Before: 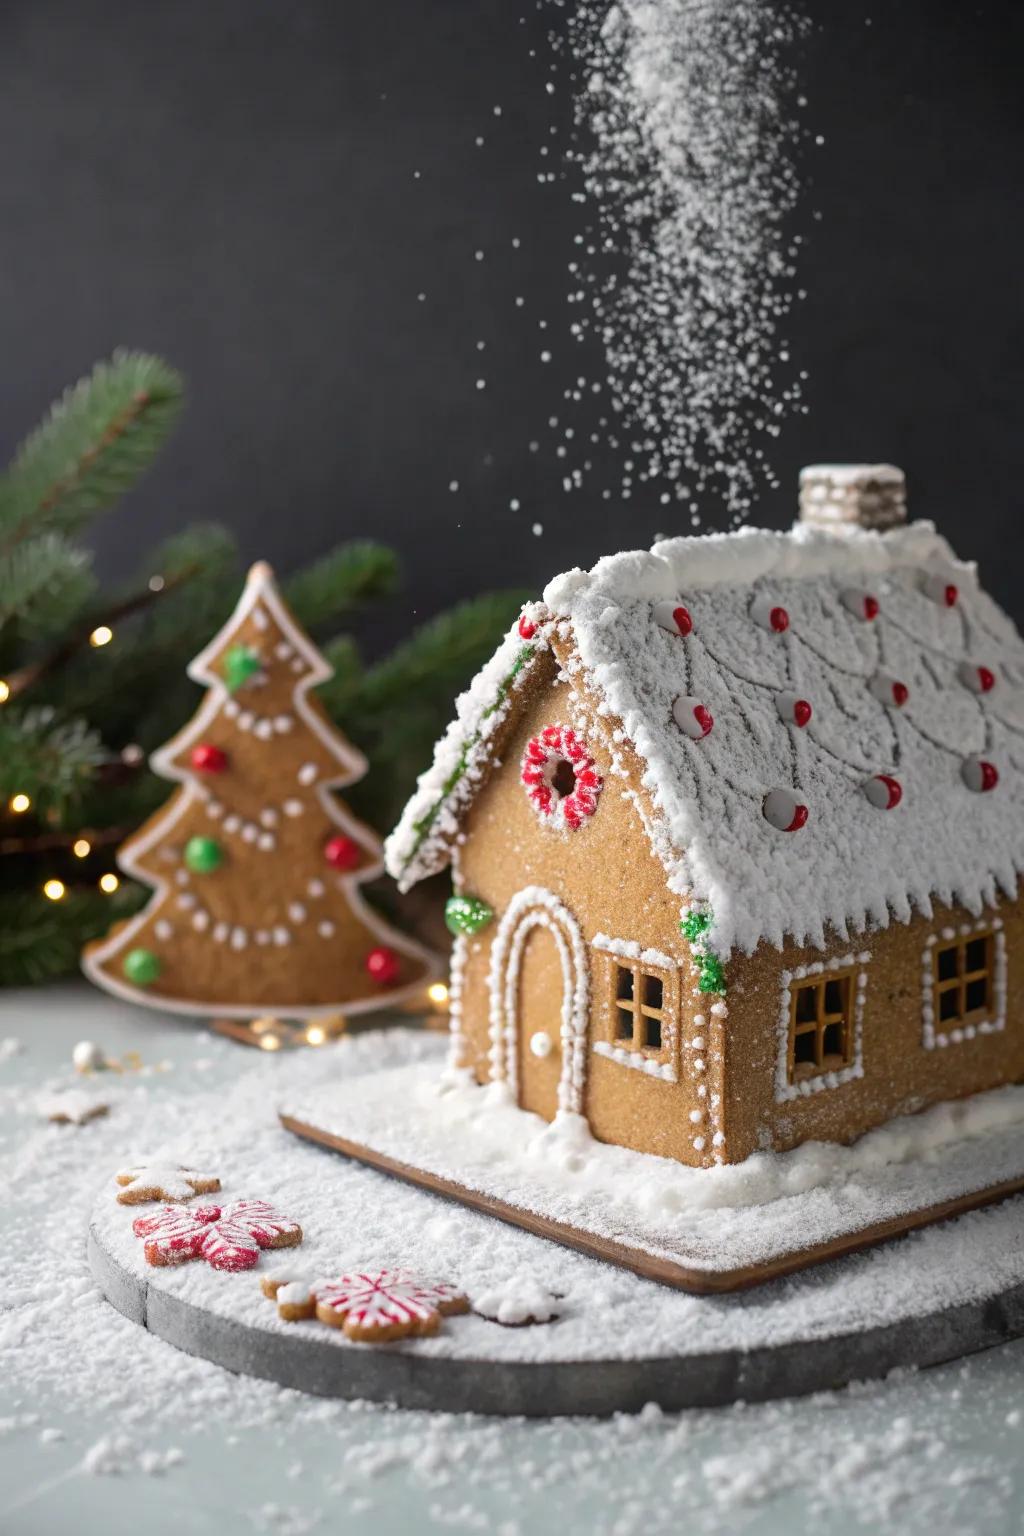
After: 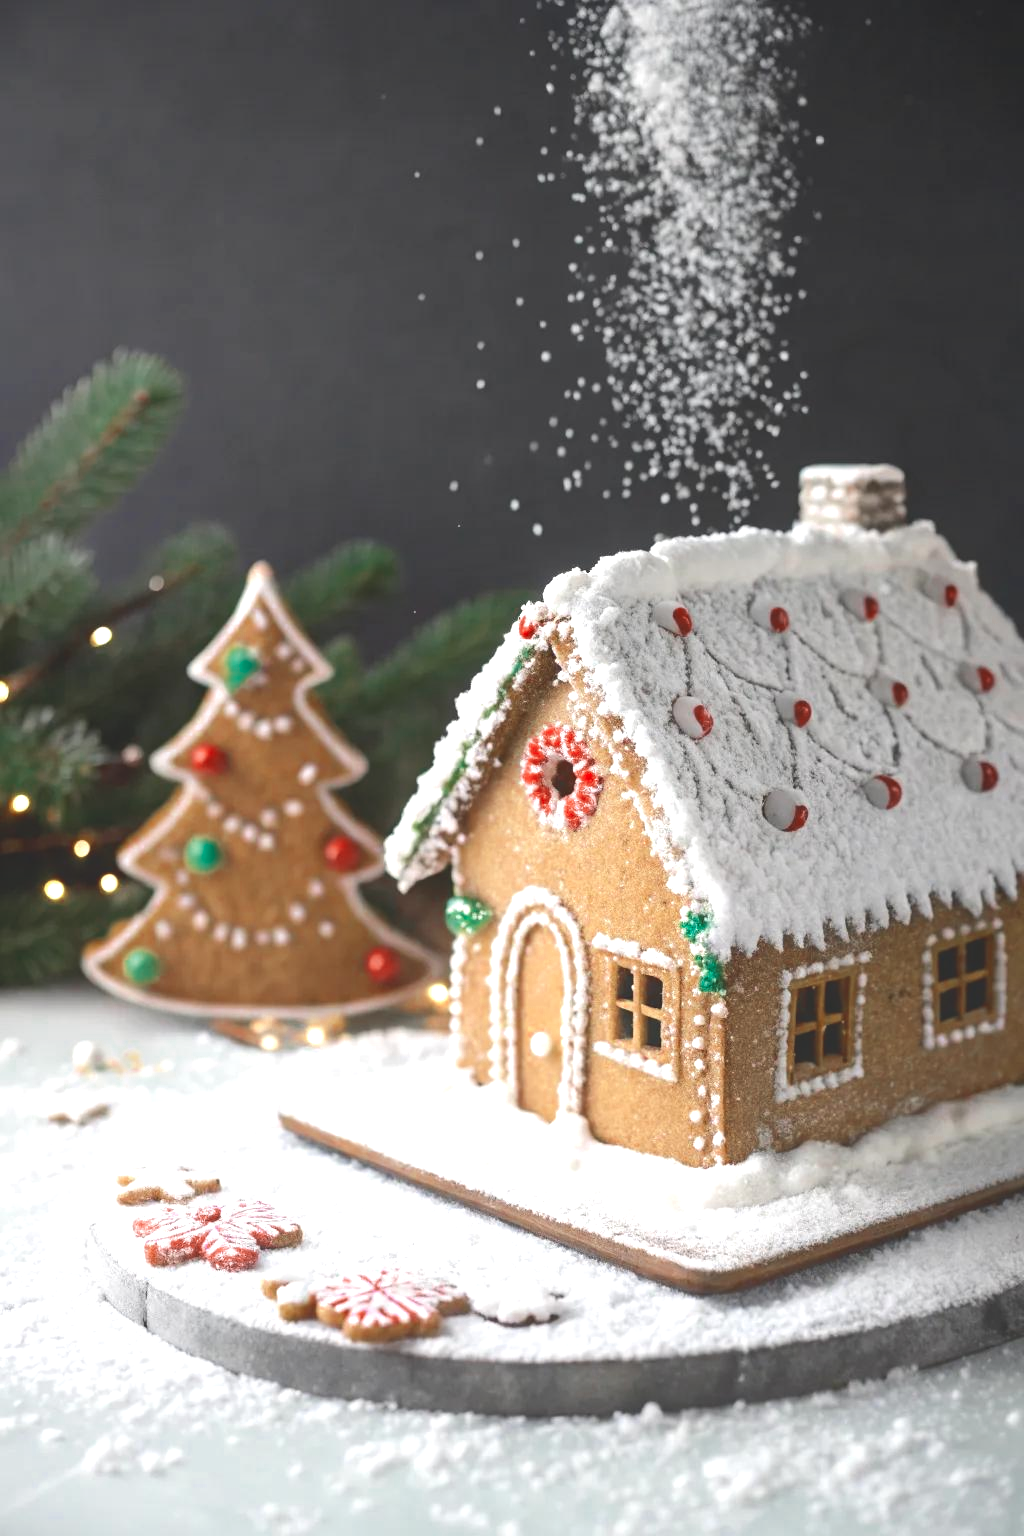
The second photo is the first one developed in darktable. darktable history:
exposure: black level correction 0, exposure 0.702 EV, compensate highlight preservation false
local contrast: detail 69%
tone equalizer: -8 EV -0.408 EV, -7 EV -0.358 EV, -6 EV -0.36 EV, -5 EV -0.261 EV, -3 EV 0.224 EV, -2 EV 0.328 EV, -1 EV 0.38 EV, +0 EV 0.432 EV, edges refinement/feathering 500, mask exposure compensation -1.57 EV, preserve details no
color zones: curves: ch0 [(0, 0.5) (0.125, 0.4) (0.25, 0.5) (0.375, 0.4) (0.5, 0.4) (0.625, 0.35) (0.75, 0.35) (0.875, 0.5)]; ch1 [(0, 0.35) (0.125, 0.45) (0.25, 0.35) (0.375, 0.35) (0.5, 0.35) (0.625, 0.35) (0.75, 0.45) (0.875, 0.35)]; ch2 [(0, 0.6) (0.125, 0.5) (0.25, 0.5) (0.375, 0.6) (0.5, 0.6) (0.625, 0.5) (0.75, 0.5) (0.875, 0.5)]
